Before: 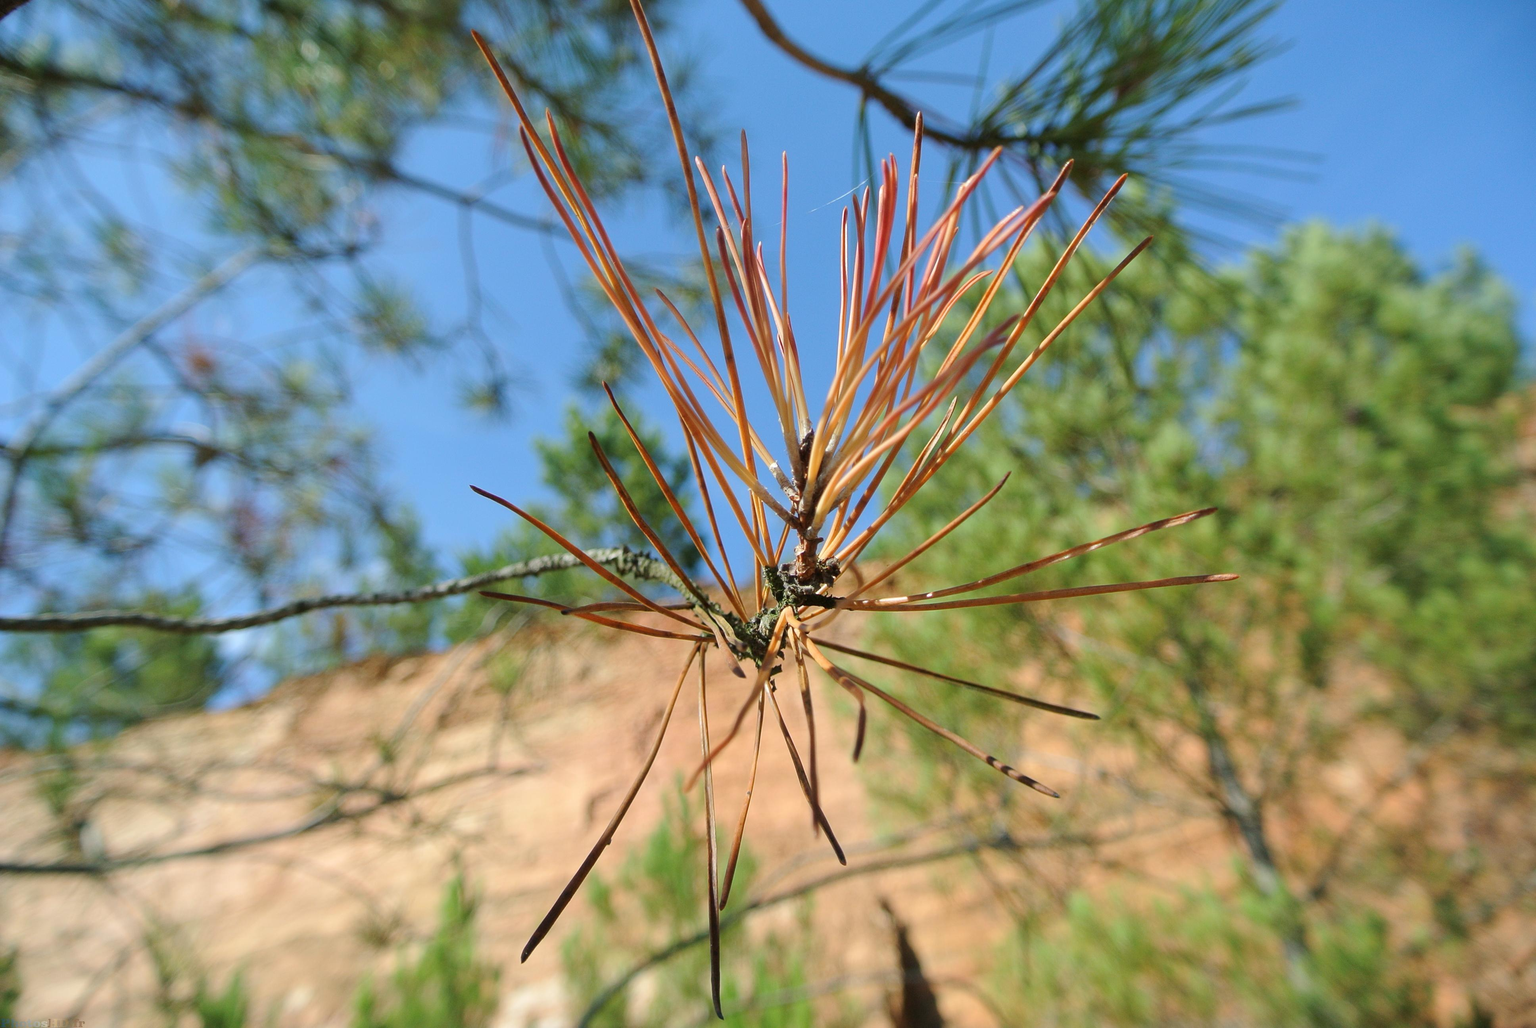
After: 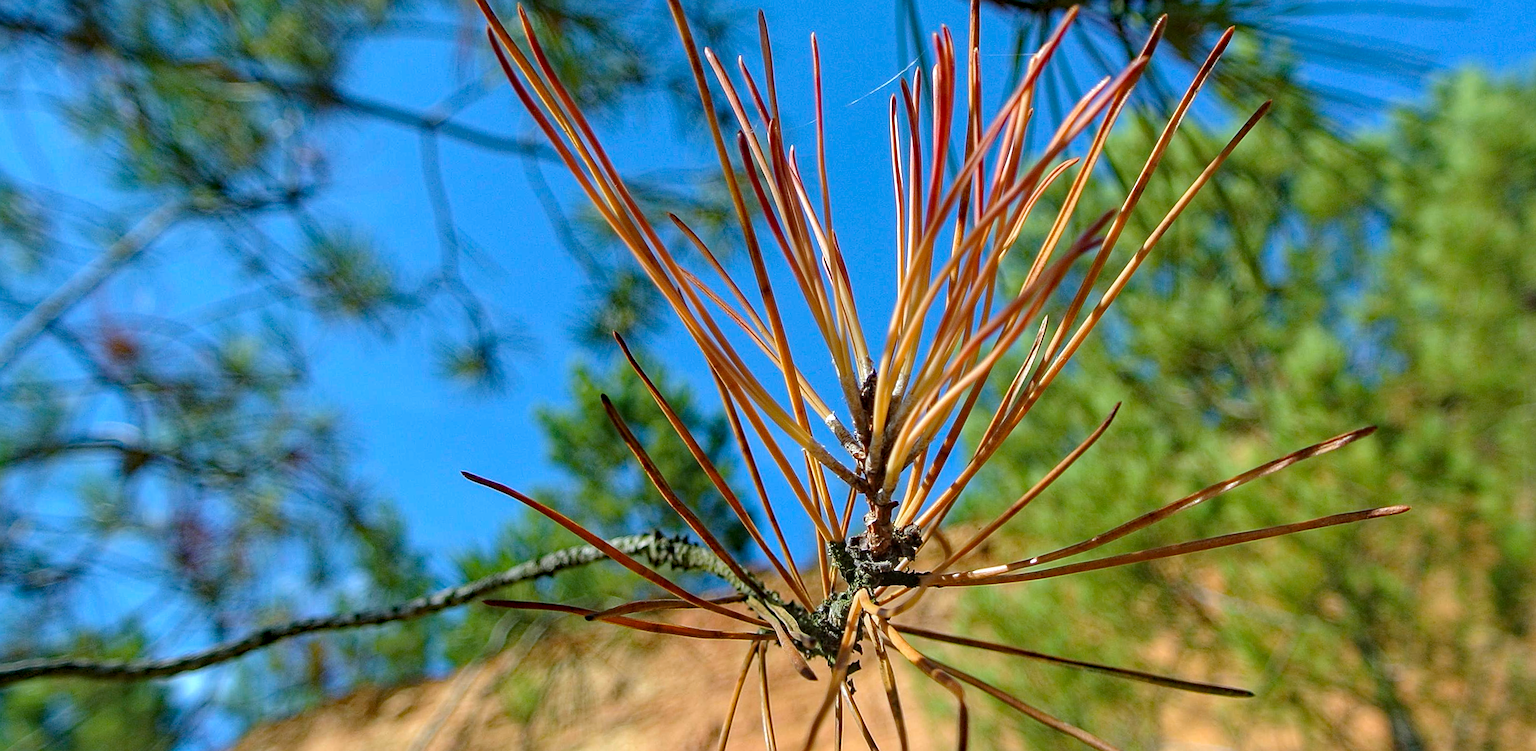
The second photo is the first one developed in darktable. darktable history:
crop: left 3.015%, top 8.969%, right 9.647%, bottom 26.457%
haze removal: strength 0.53, distance 0.925, compatibility mode true, adaptive false
white balance: red 0.974, blue 1.044
sharpen: on, module defaults
local contrast: on, module defaults
rotate and perspective: rotation -4.57°, crop left 0.054, crop right 0.944, crop top 0.087, crop bottom 0.914
